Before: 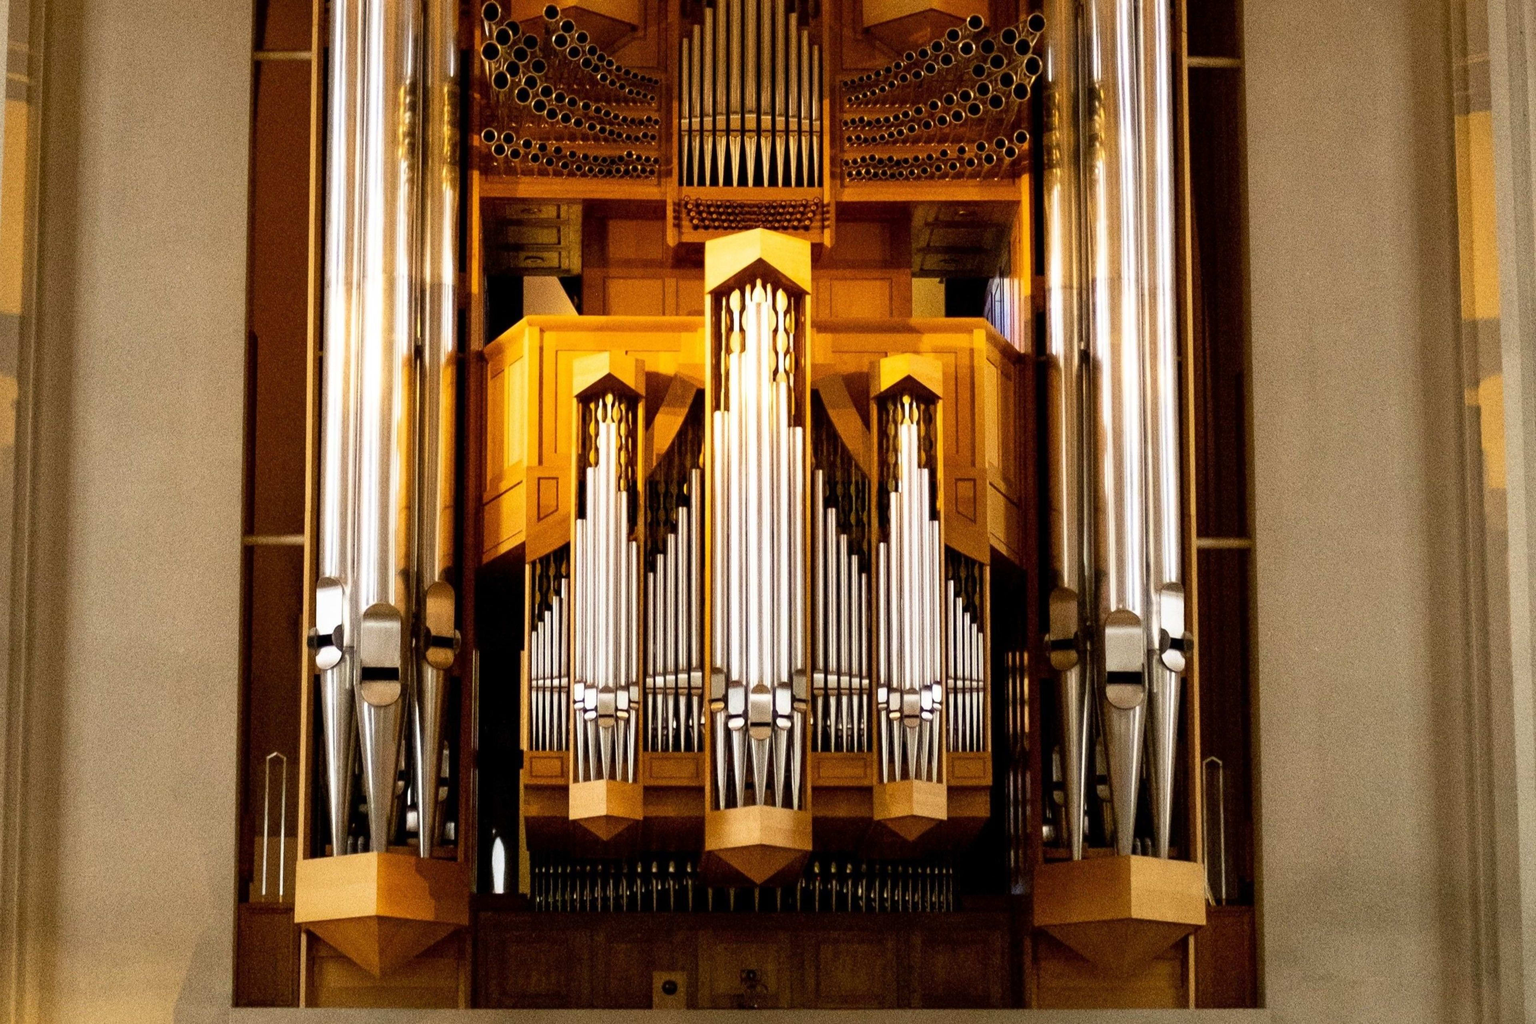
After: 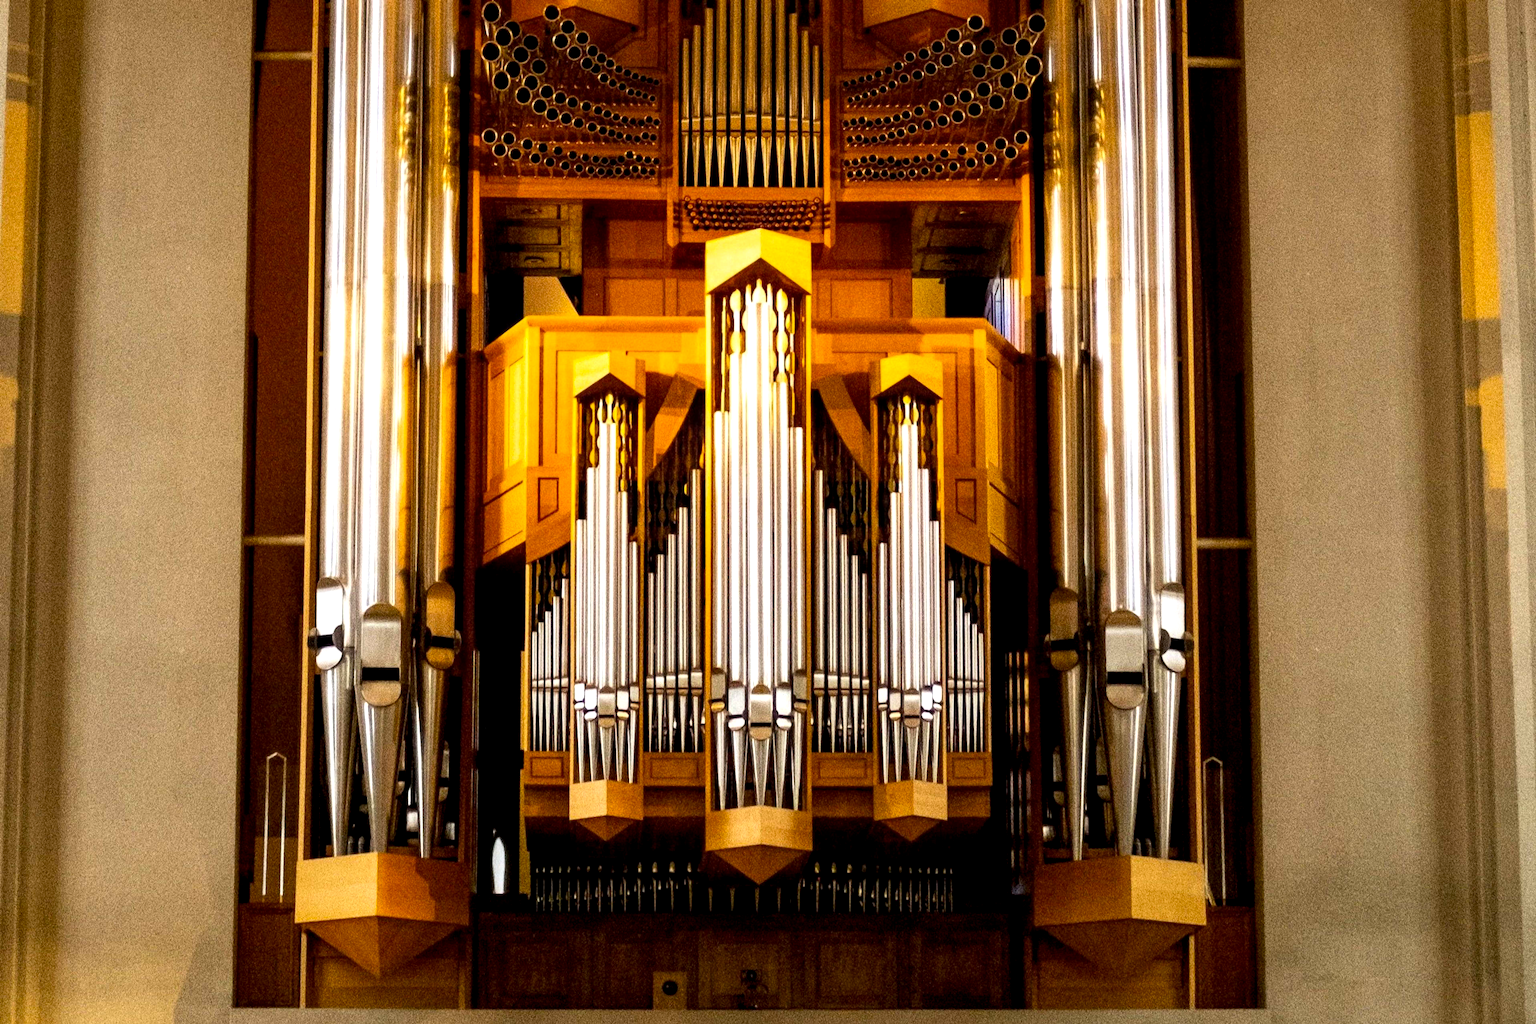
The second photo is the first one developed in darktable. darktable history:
local contrast: highlights 83%, shadows 81%
color balance: contrast 6.48%, output saturation 113.3%
